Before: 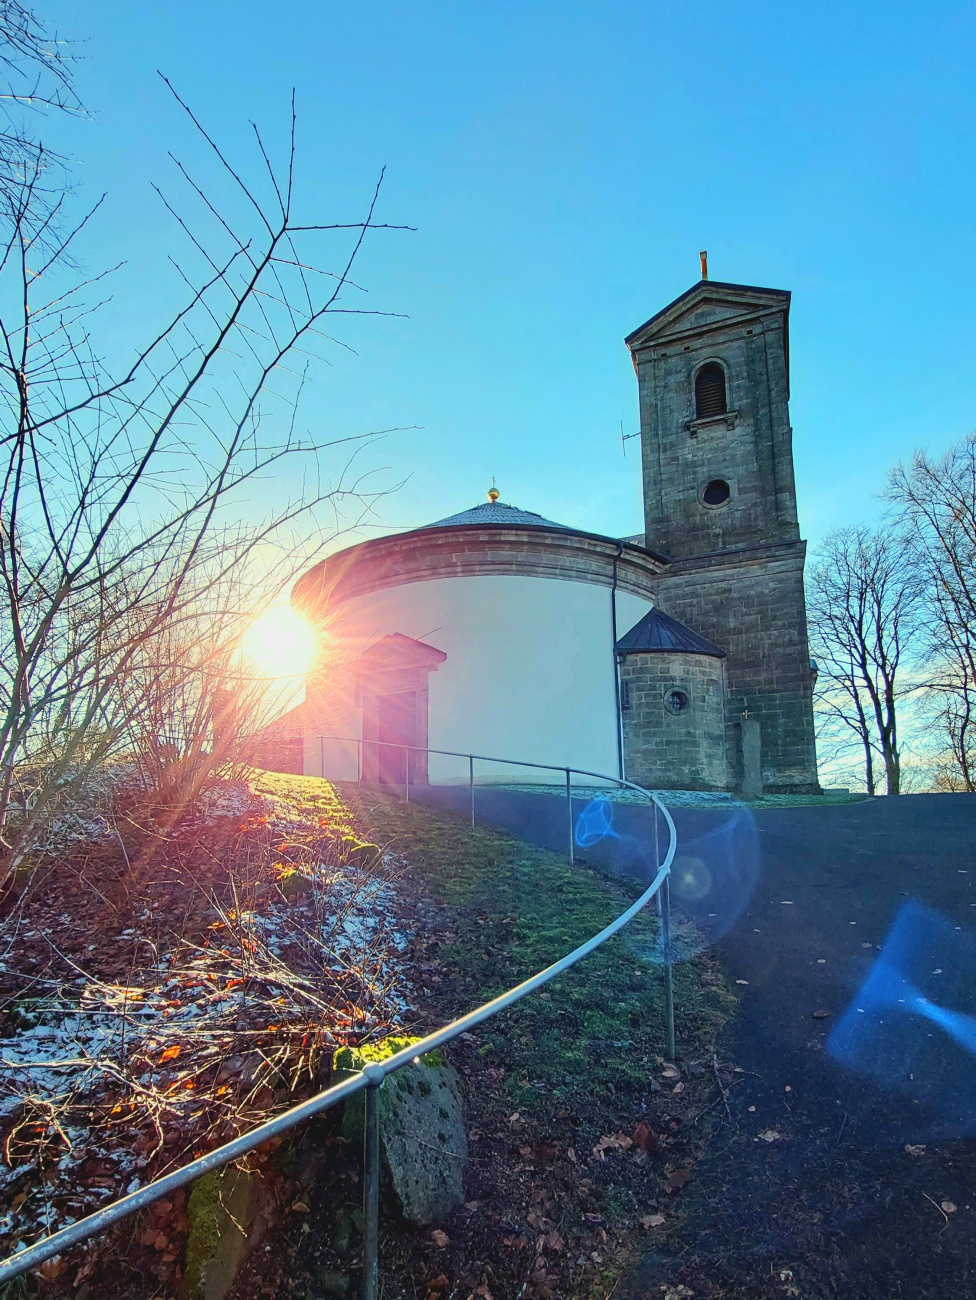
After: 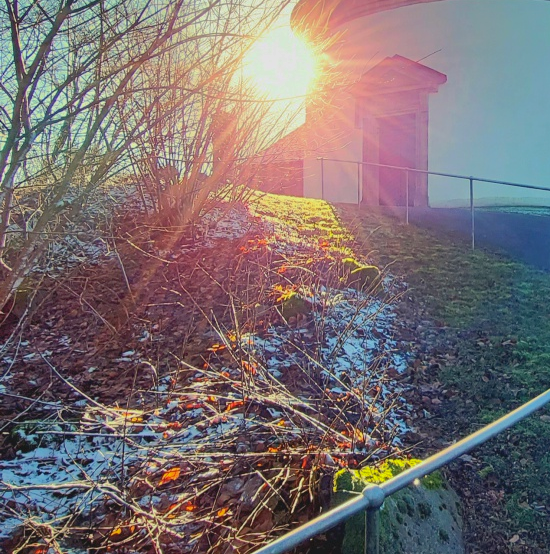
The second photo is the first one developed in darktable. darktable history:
shadows and highlights: shadows 40, highlights -60
crop: top 44.483%, right 43.593%, bottom 12.892%
